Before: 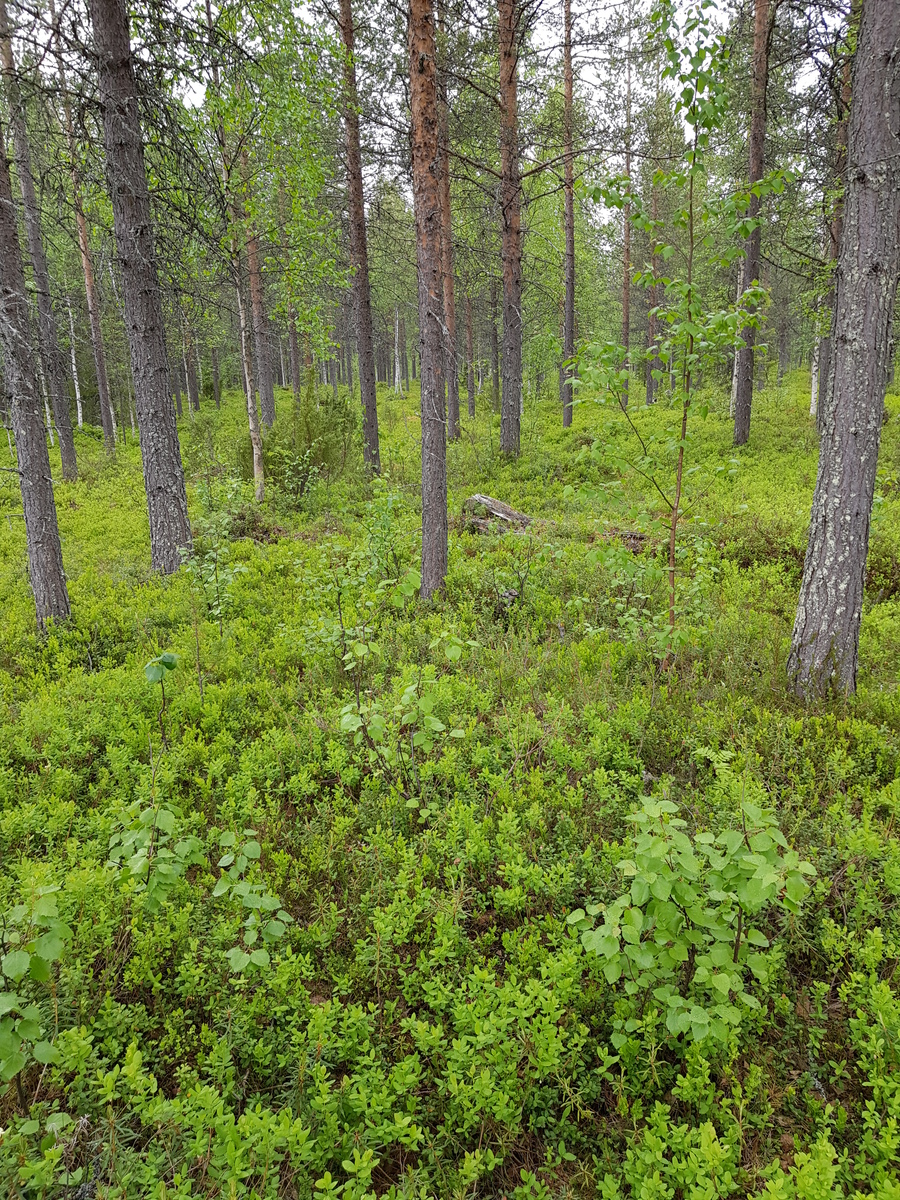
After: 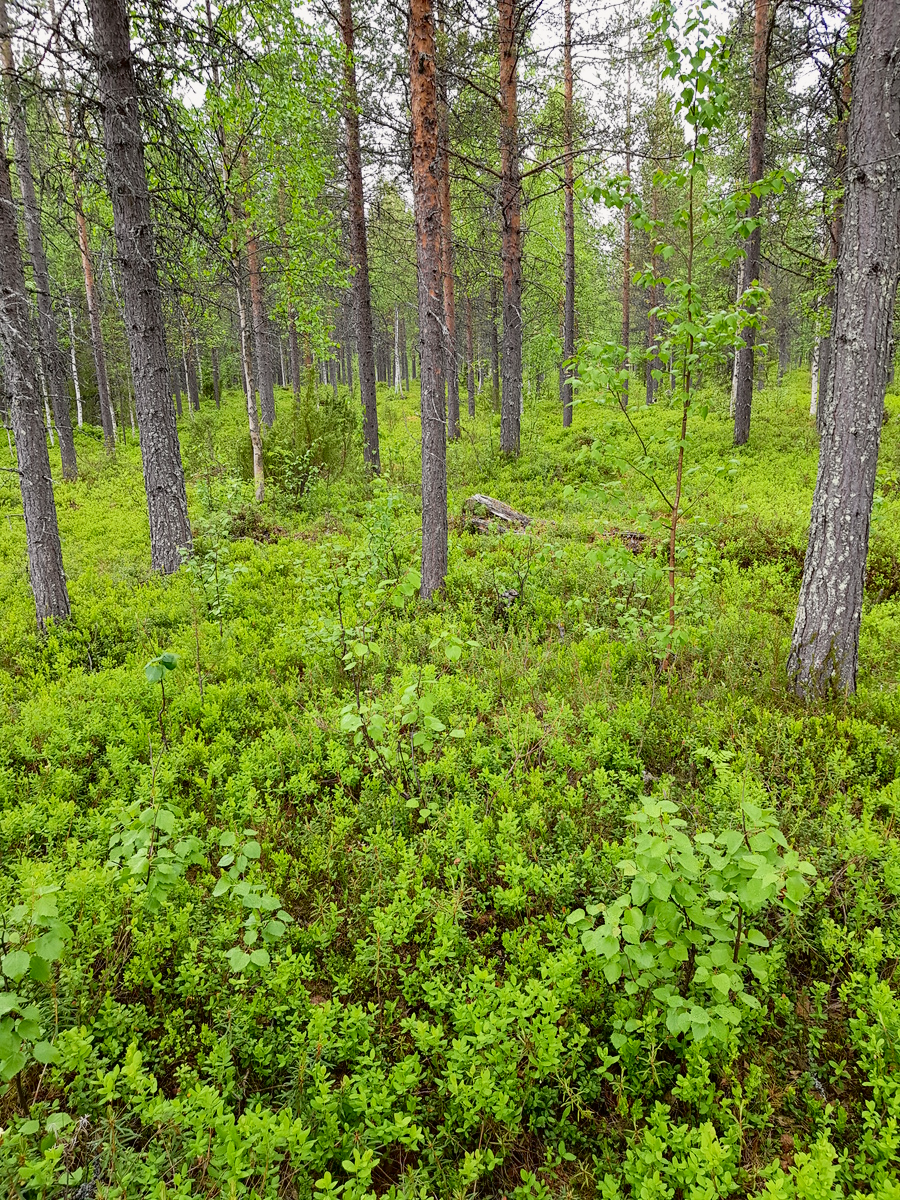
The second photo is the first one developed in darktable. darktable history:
tone curve: curves: ch0 [(0, 0) (0.128, 0.068) (0.292, 0.274) (0.46, 0.482) (0.653, 0.717) (0.819, 0.869) (0.998, 0.969)]; ch1 [(0, 0) (0.384, 0.365) (0.463, 0.45) (0.486, 0.486) (0.503, 0.504) (0.517, 0.517) (0.549, 0.572) (0.583, 0.615) (0.672, 0.699) (0.774, 0.817) (1, 1)]; ch2 [(0, 0) (0.374, 0.344) (0.446, 0.443) (0.494, 0.5) (0.527, 0.529) (0.565, 0.591) (0.644, 0.682) (1, 1)], color space Lab, independent channels, preserve colors none
shadows and highlights: radius 264.75, soften with gaussian
